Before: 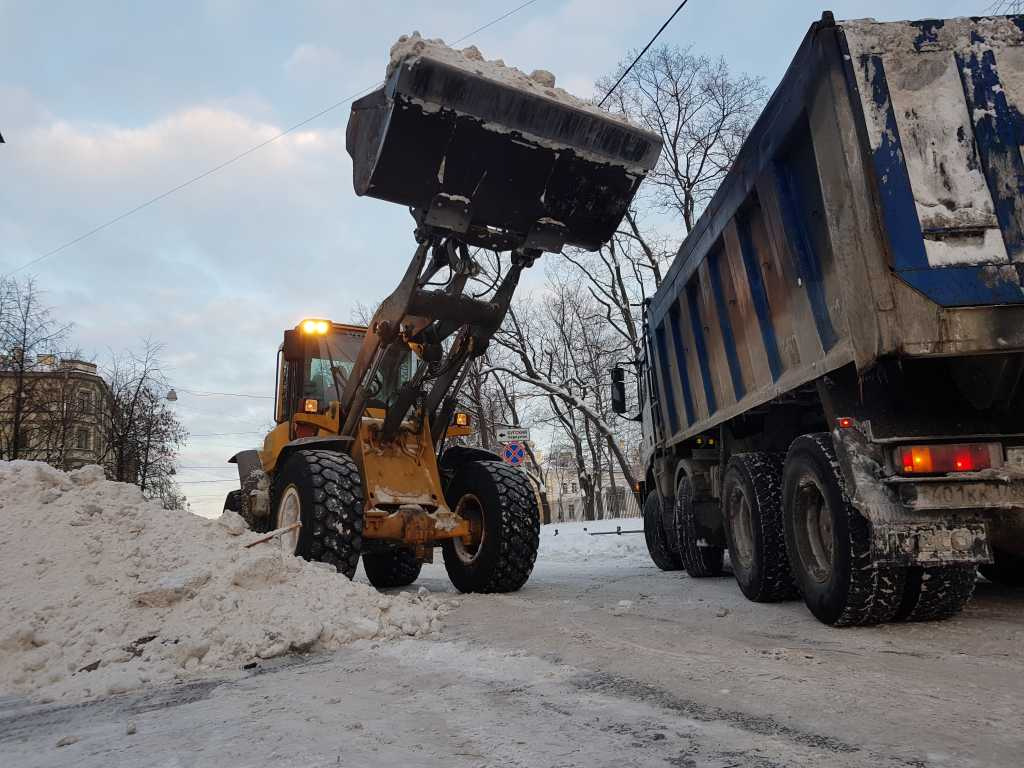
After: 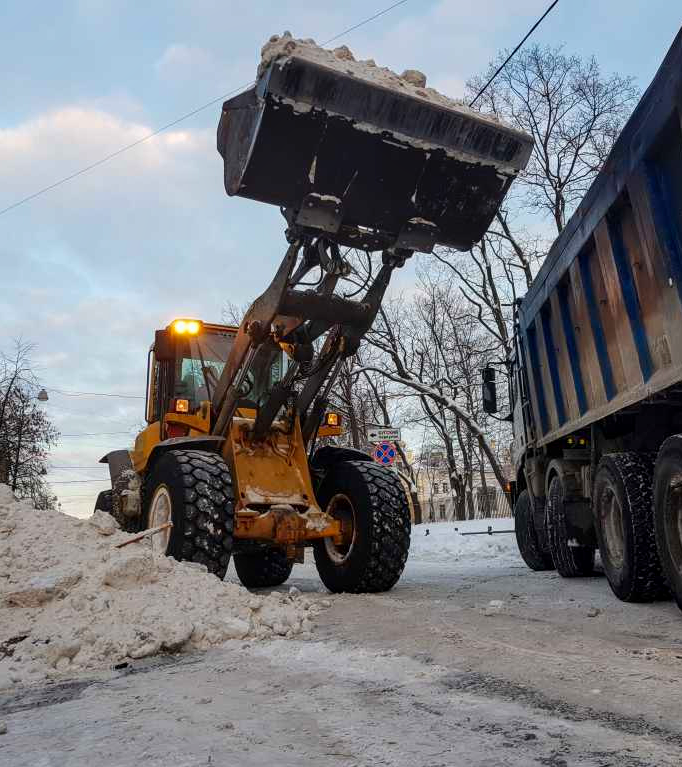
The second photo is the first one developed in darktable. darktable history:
contrast brightness saturation: contrast 0.09, saturation 0.28
crop and rotate: left 12.673%, right 20.66%
local contrast: on, module defaults
